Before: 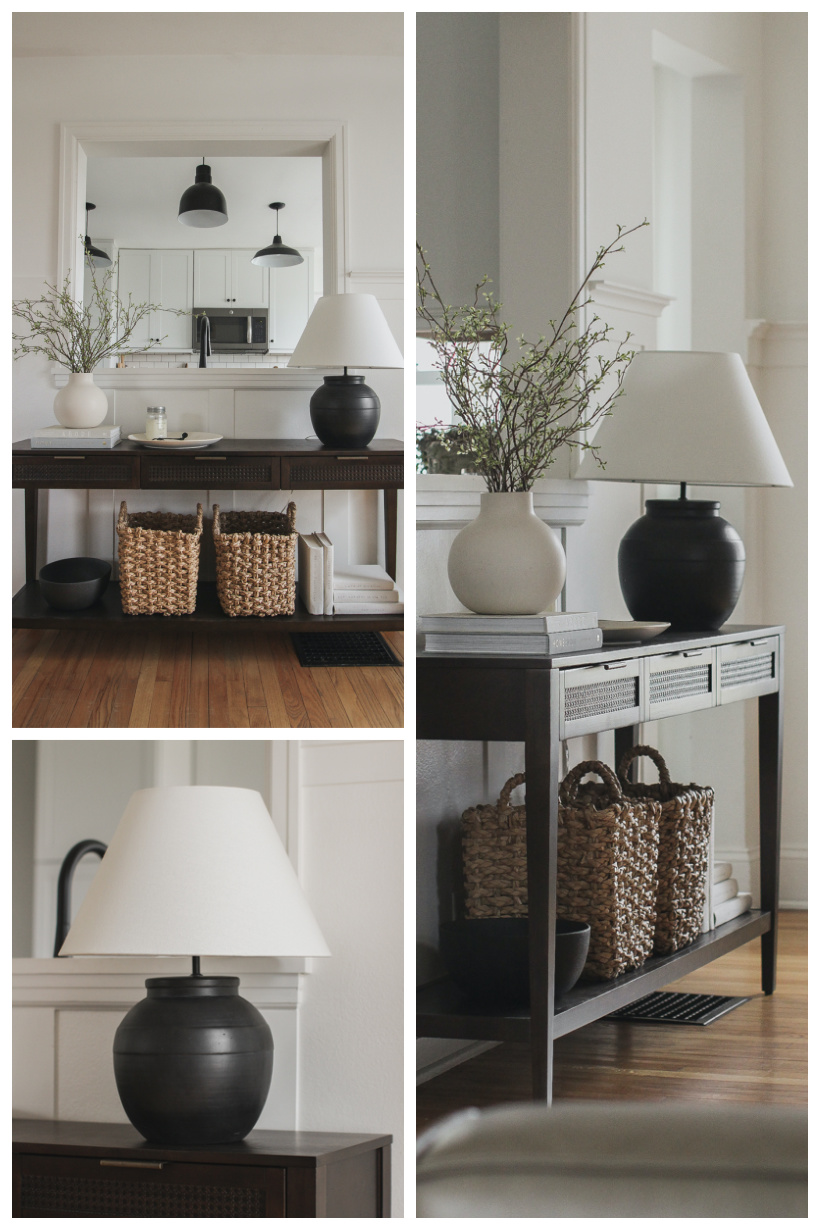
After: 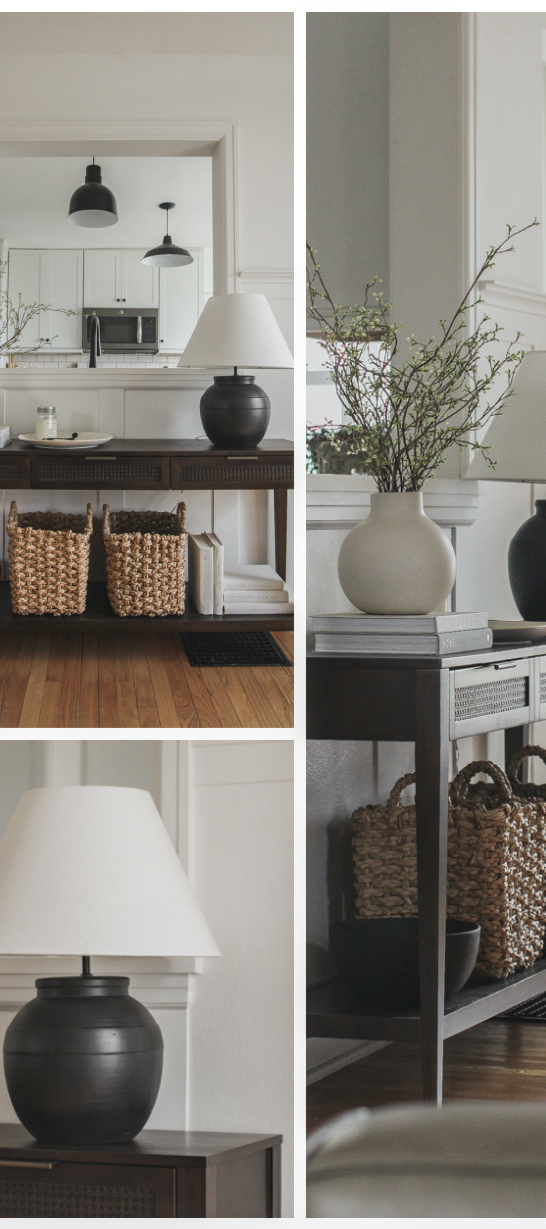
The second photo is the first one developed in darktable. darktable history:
local contrast: detail 110%
crop and rotate: left 13.44%, right 19.936%
